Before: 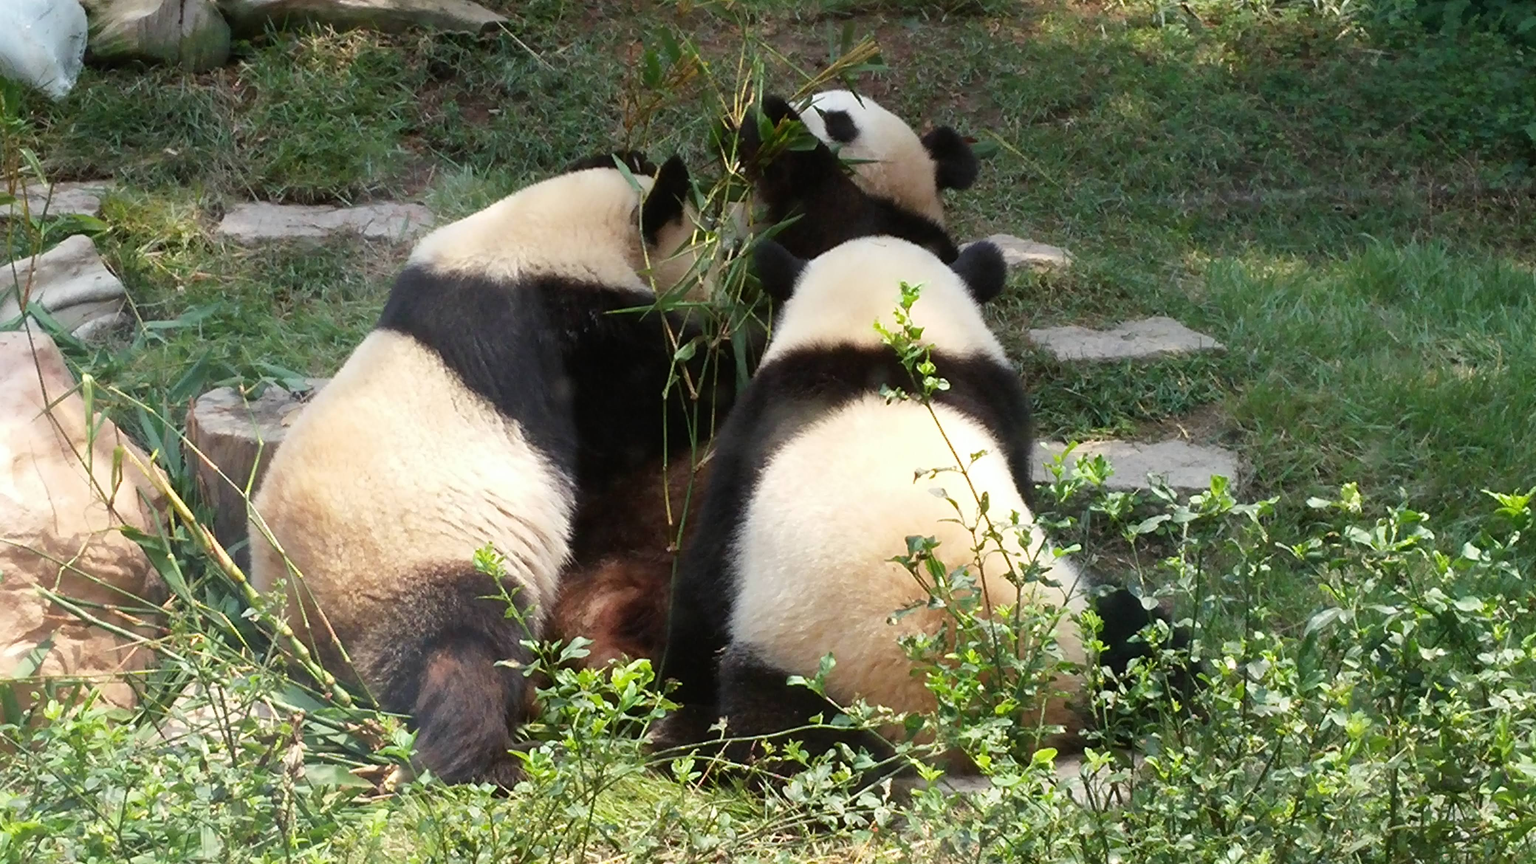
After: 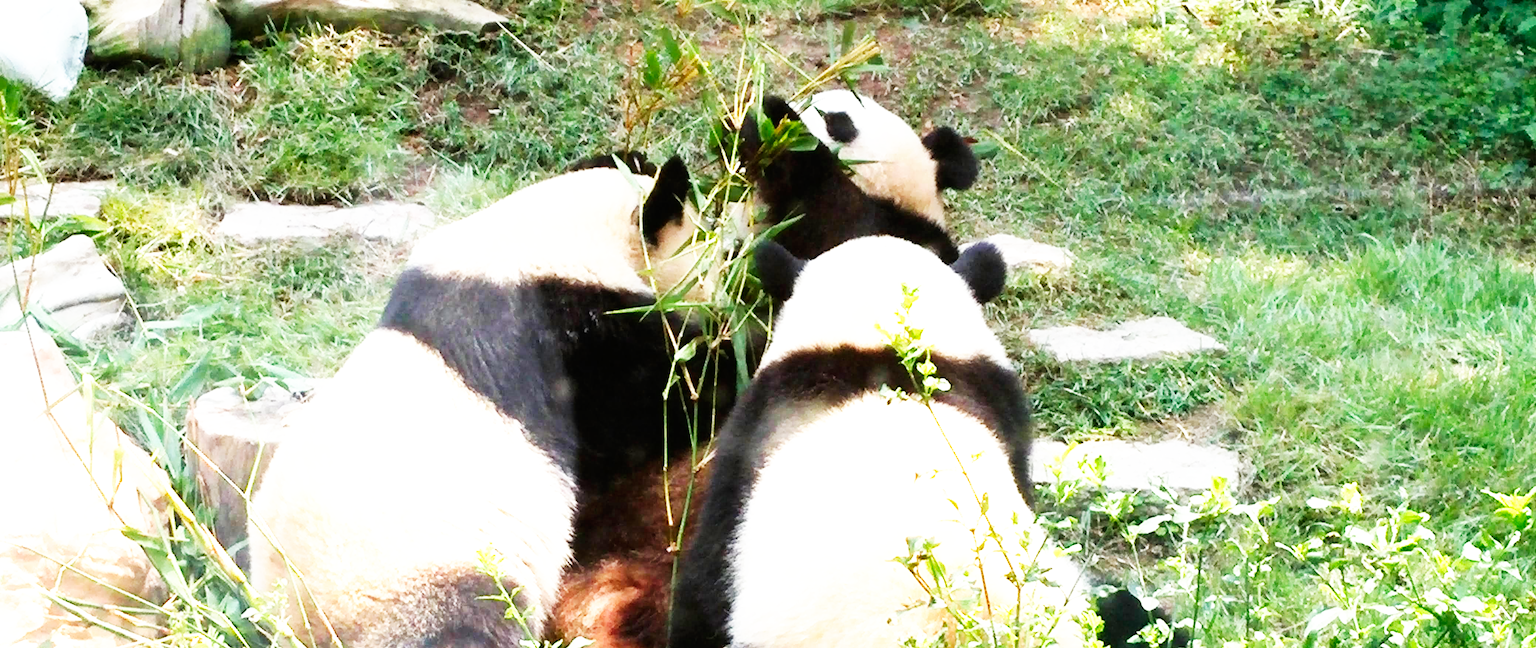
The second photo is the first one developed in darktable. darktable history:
base curve: curves: ch0 [(0, 0) (0.007, 0.004) (0.027, 0.03) (0.046, 0.07) (0.207, 0.54) (0.442, 0.872) (0.673, 0.972) (1, 1)], preserve colors none
crop: bottom 24.967%
exposure: black level correction 0.001, exposure 1 EV, compensate highlight preservation false
